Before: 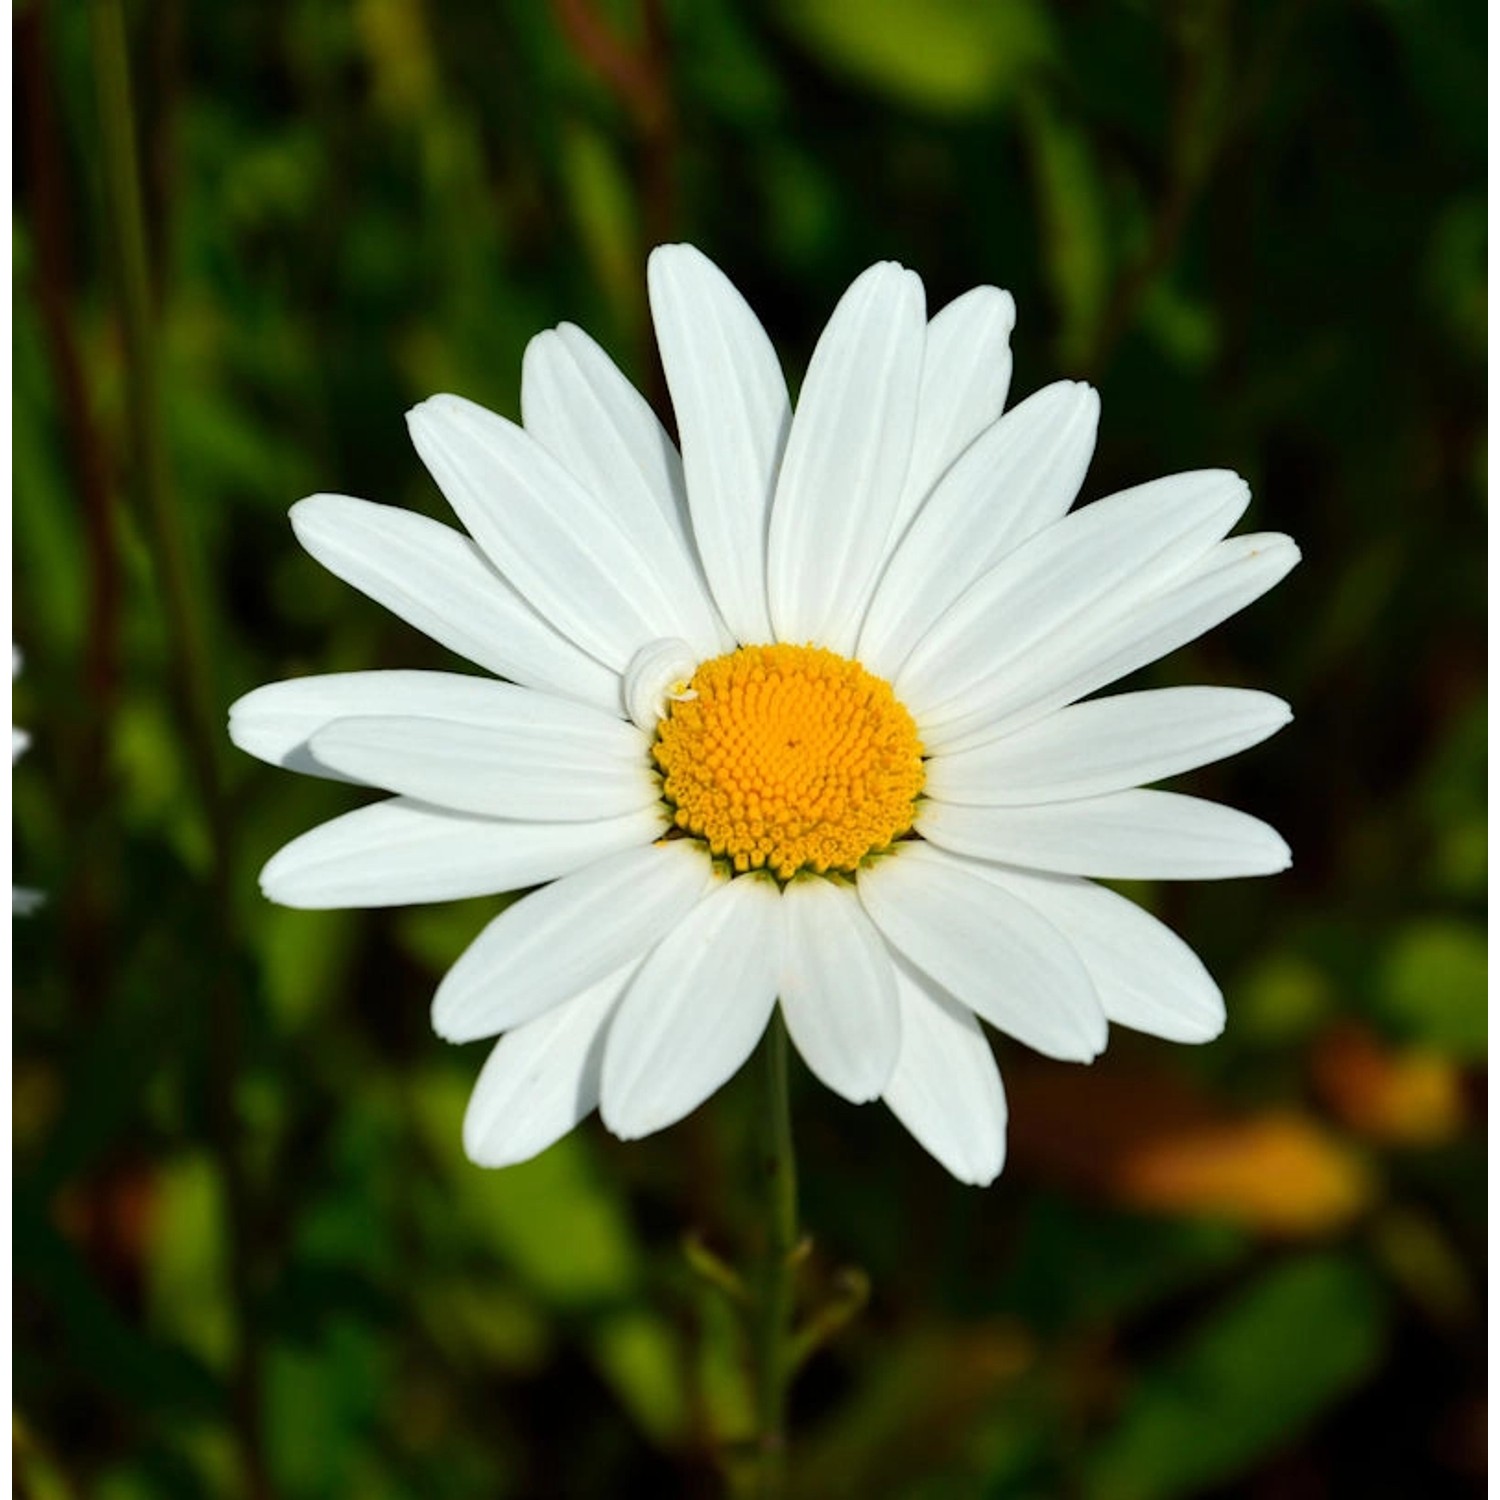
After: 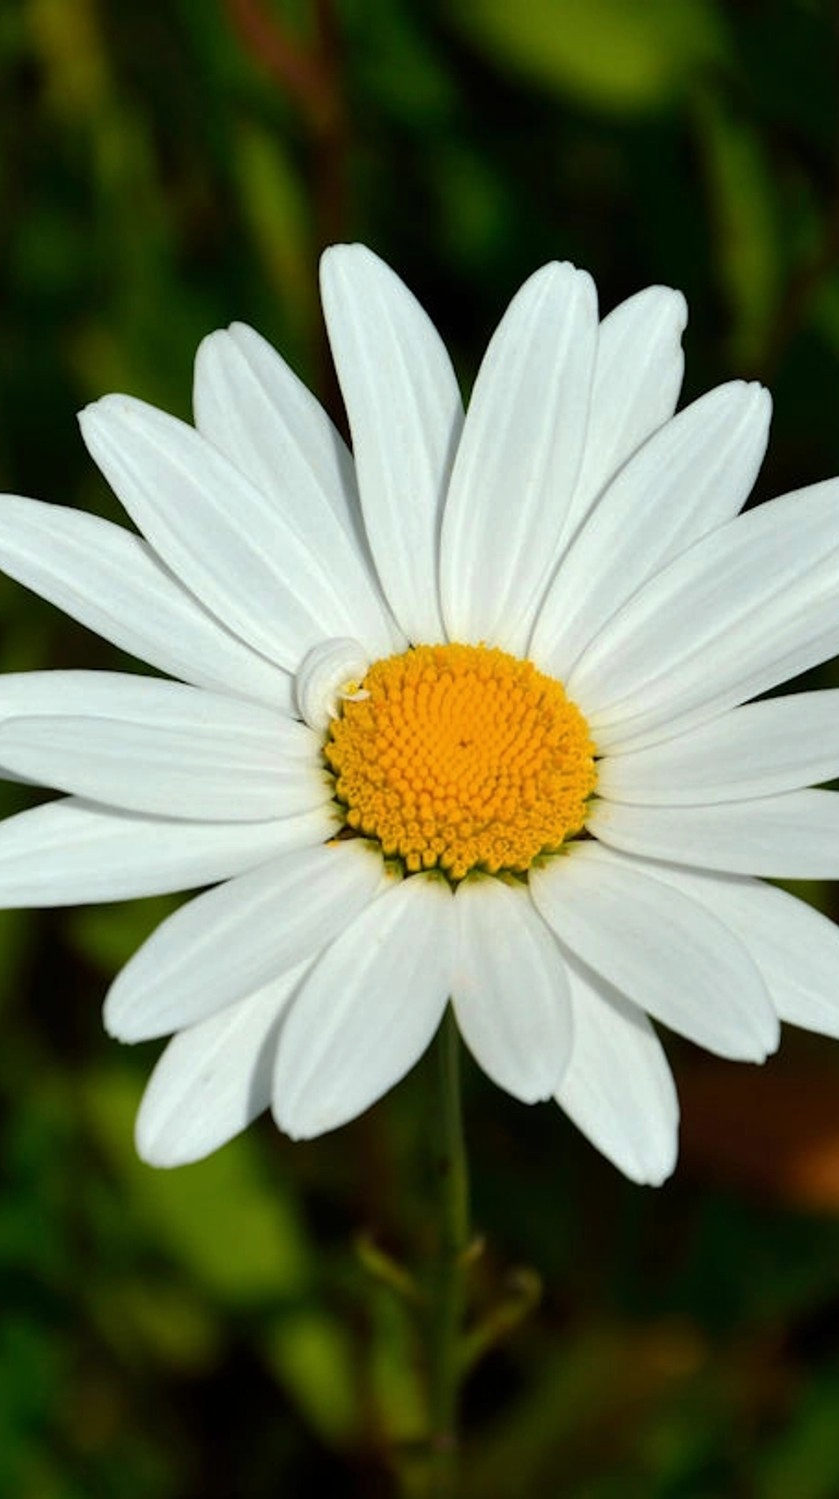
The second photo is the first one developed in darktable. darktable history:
base curve: curves: ch0 [(0, 0) (0.74, 0.67) (1, 1)], preserve colors none
crop: left 21.909%, right 22.136%, bottom 0.007%
